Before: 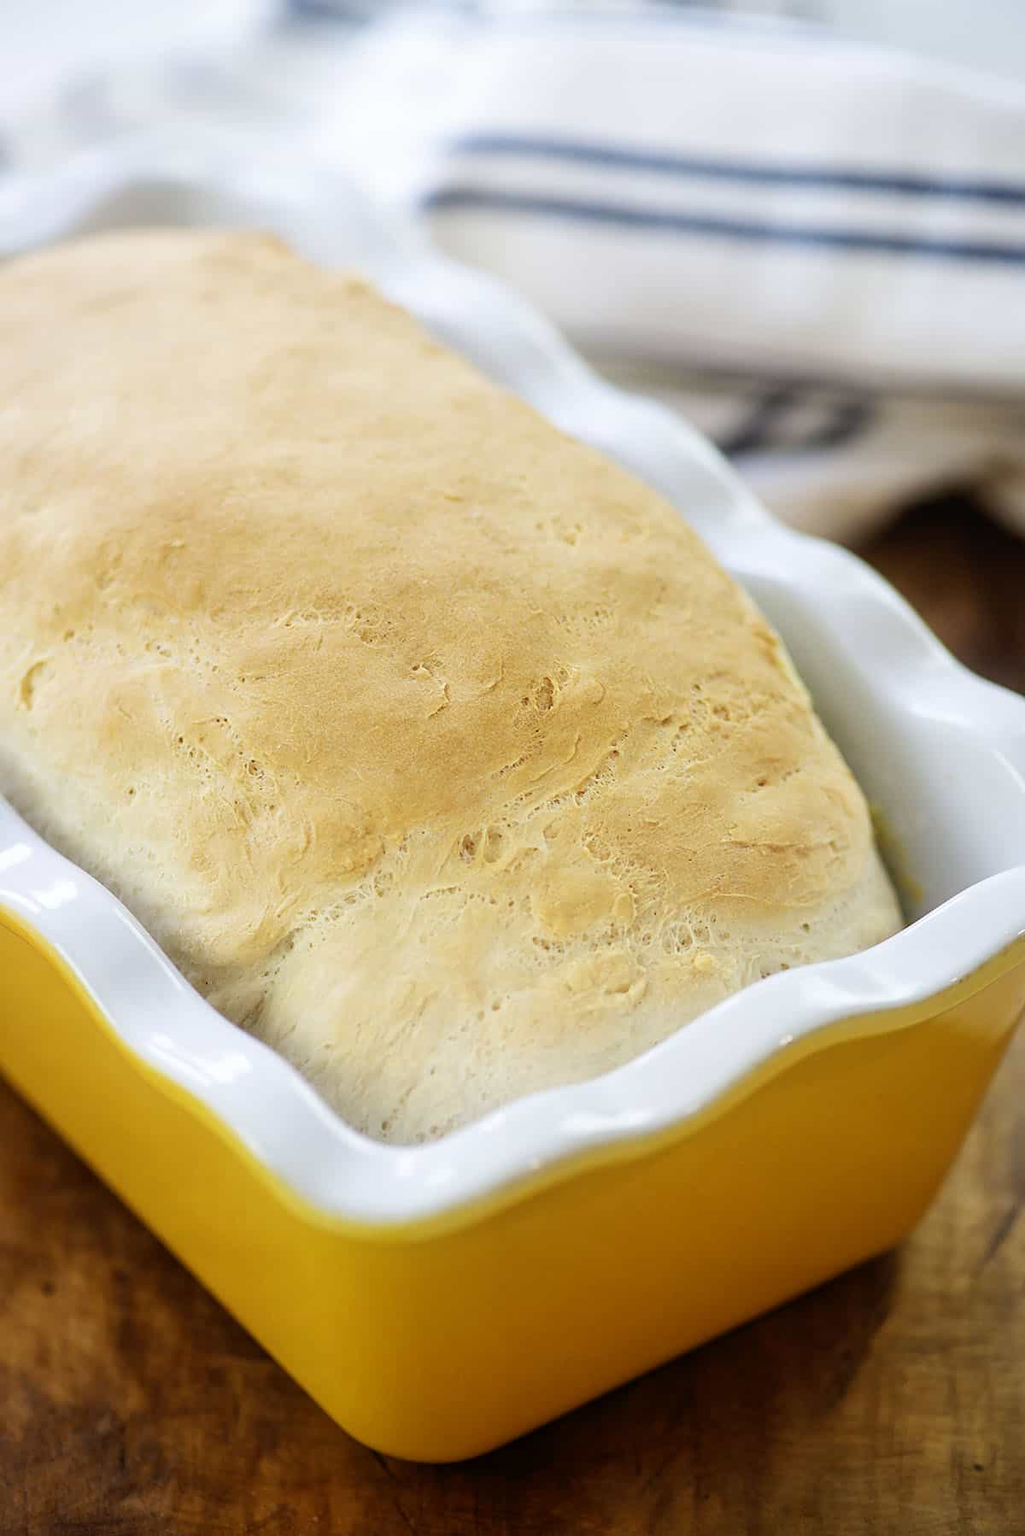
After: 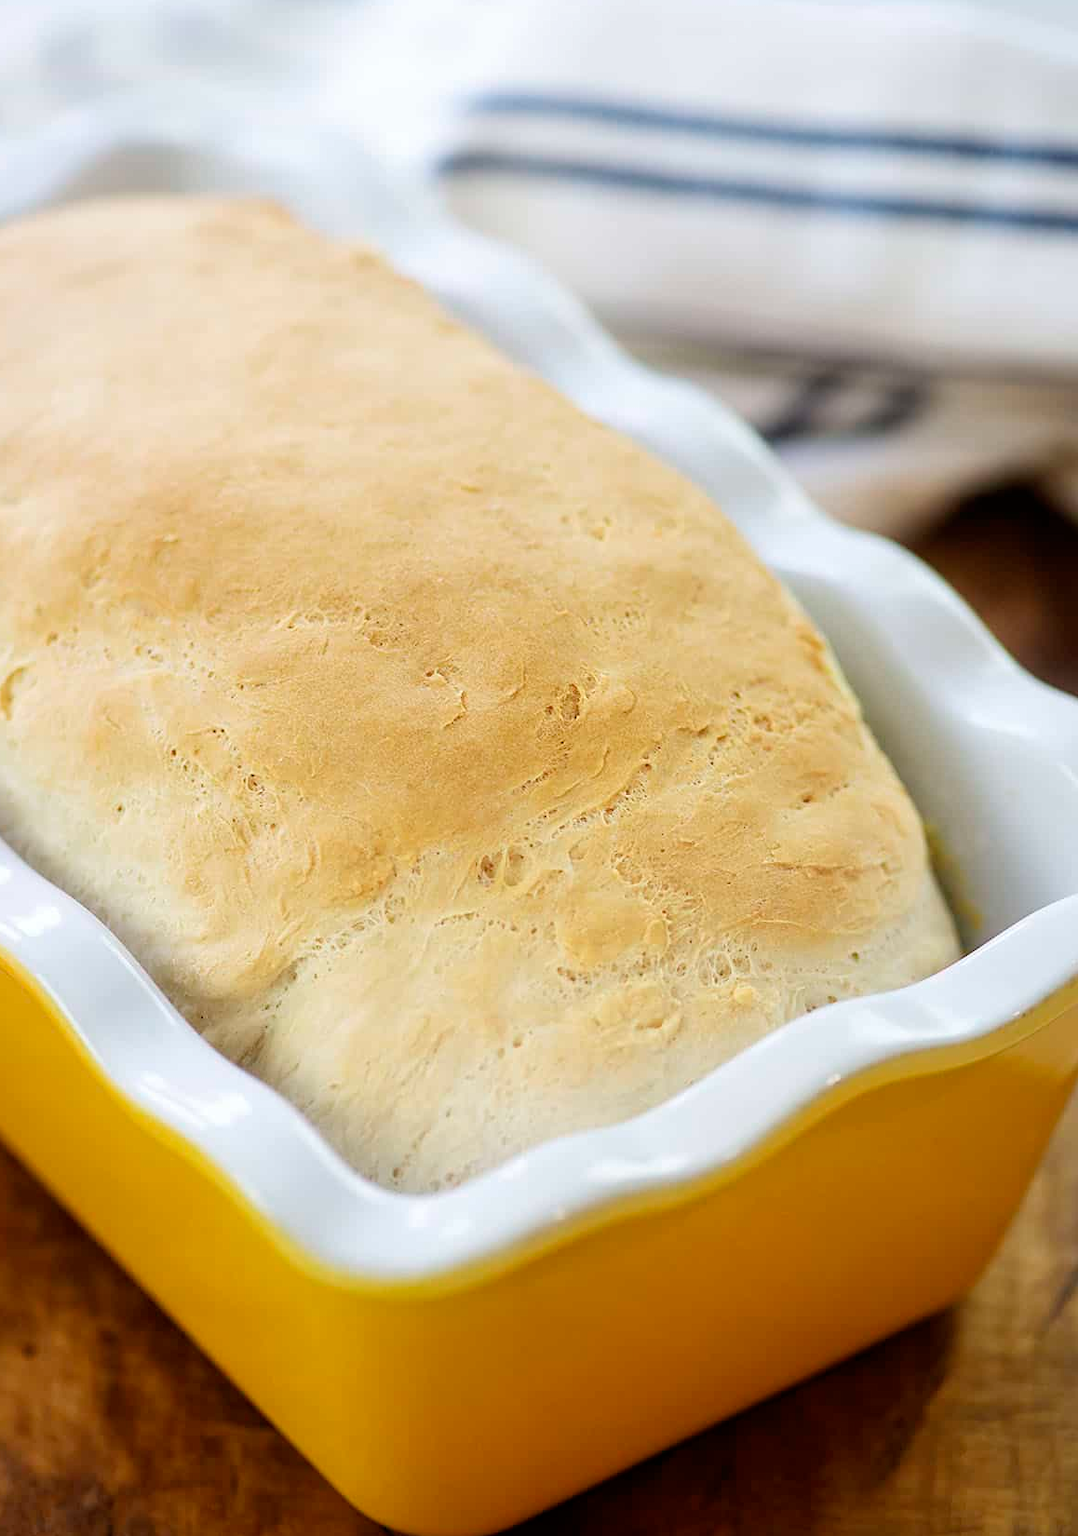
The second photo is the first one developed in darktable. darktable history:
crop: left 2.118%, top 3.249%, right 1.233%, bottom 4.949%
